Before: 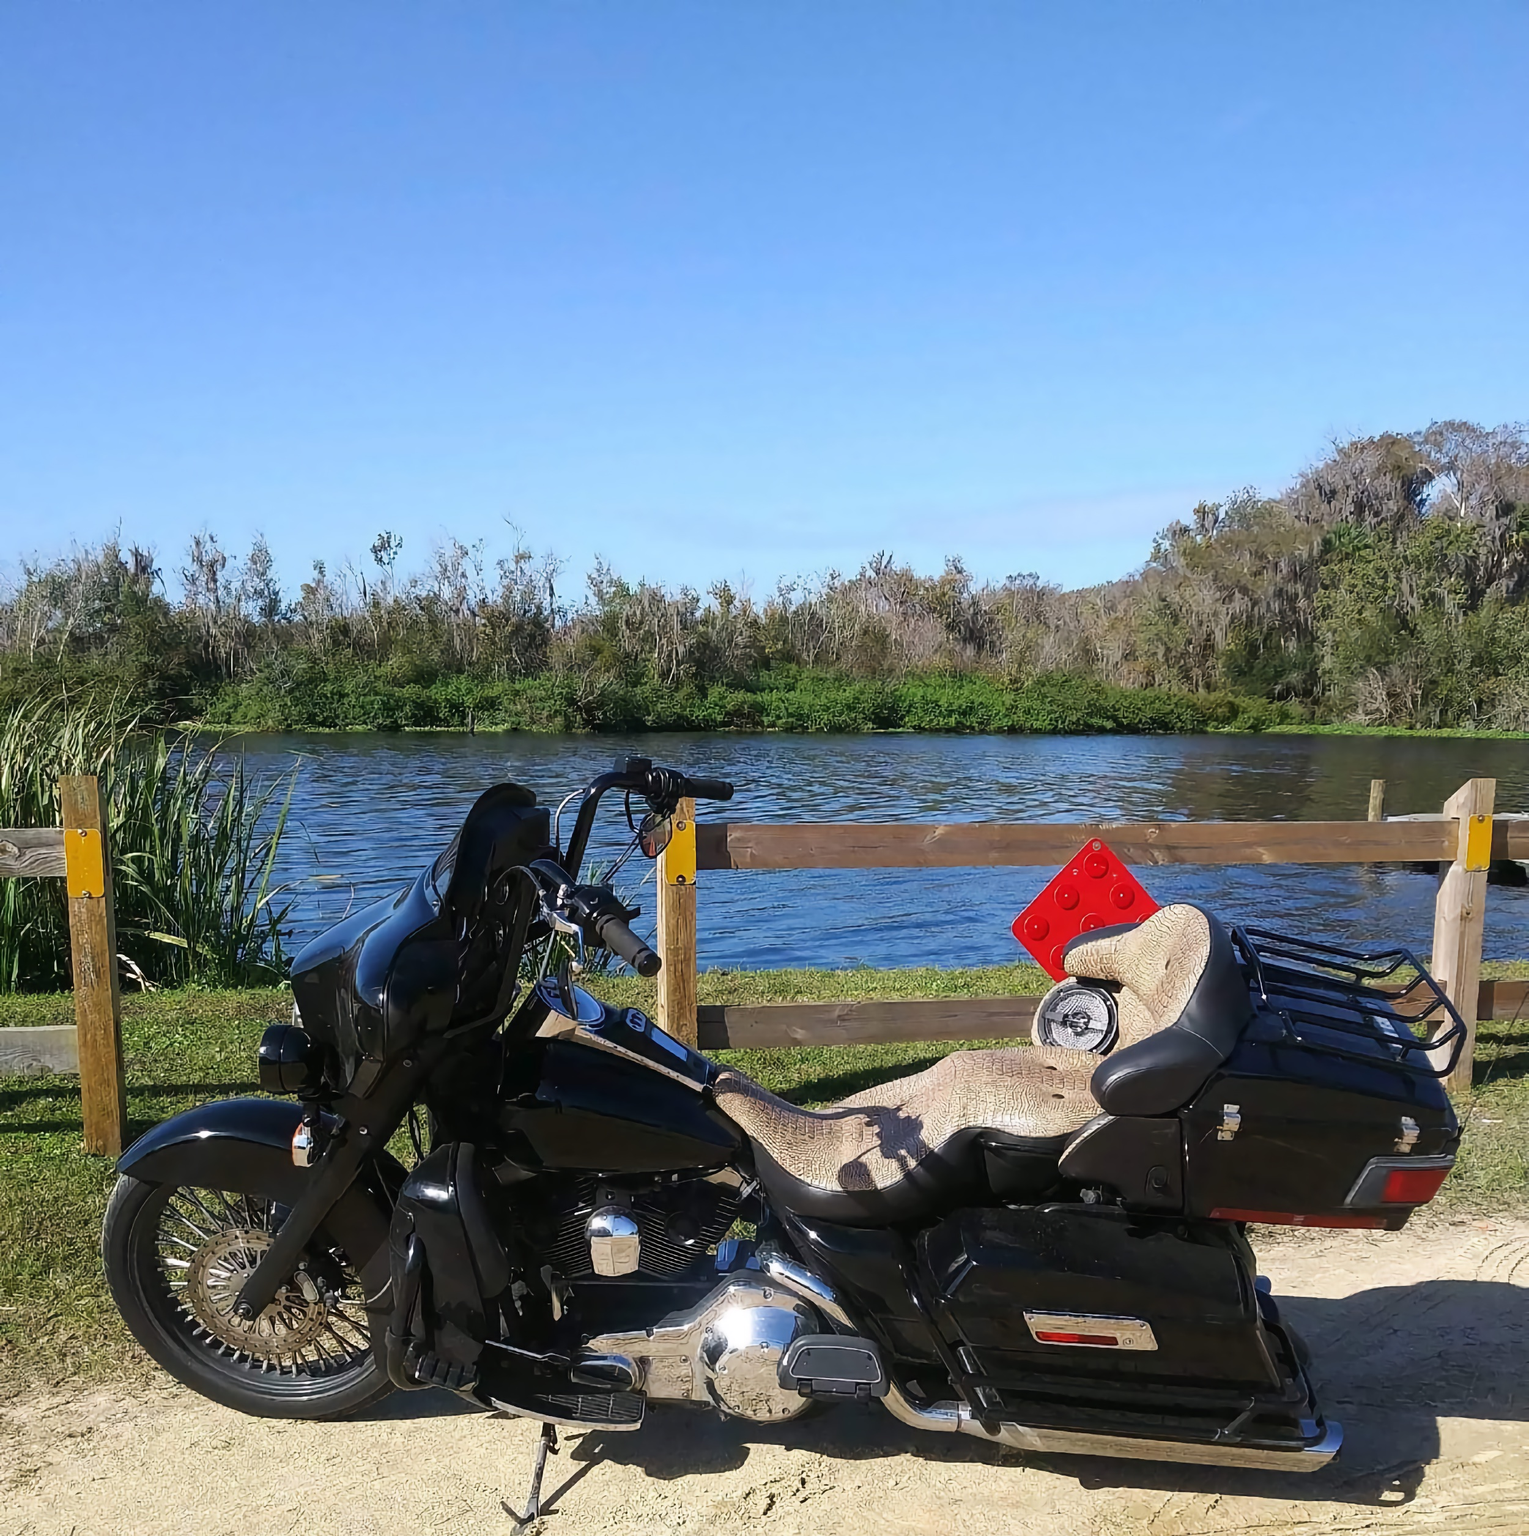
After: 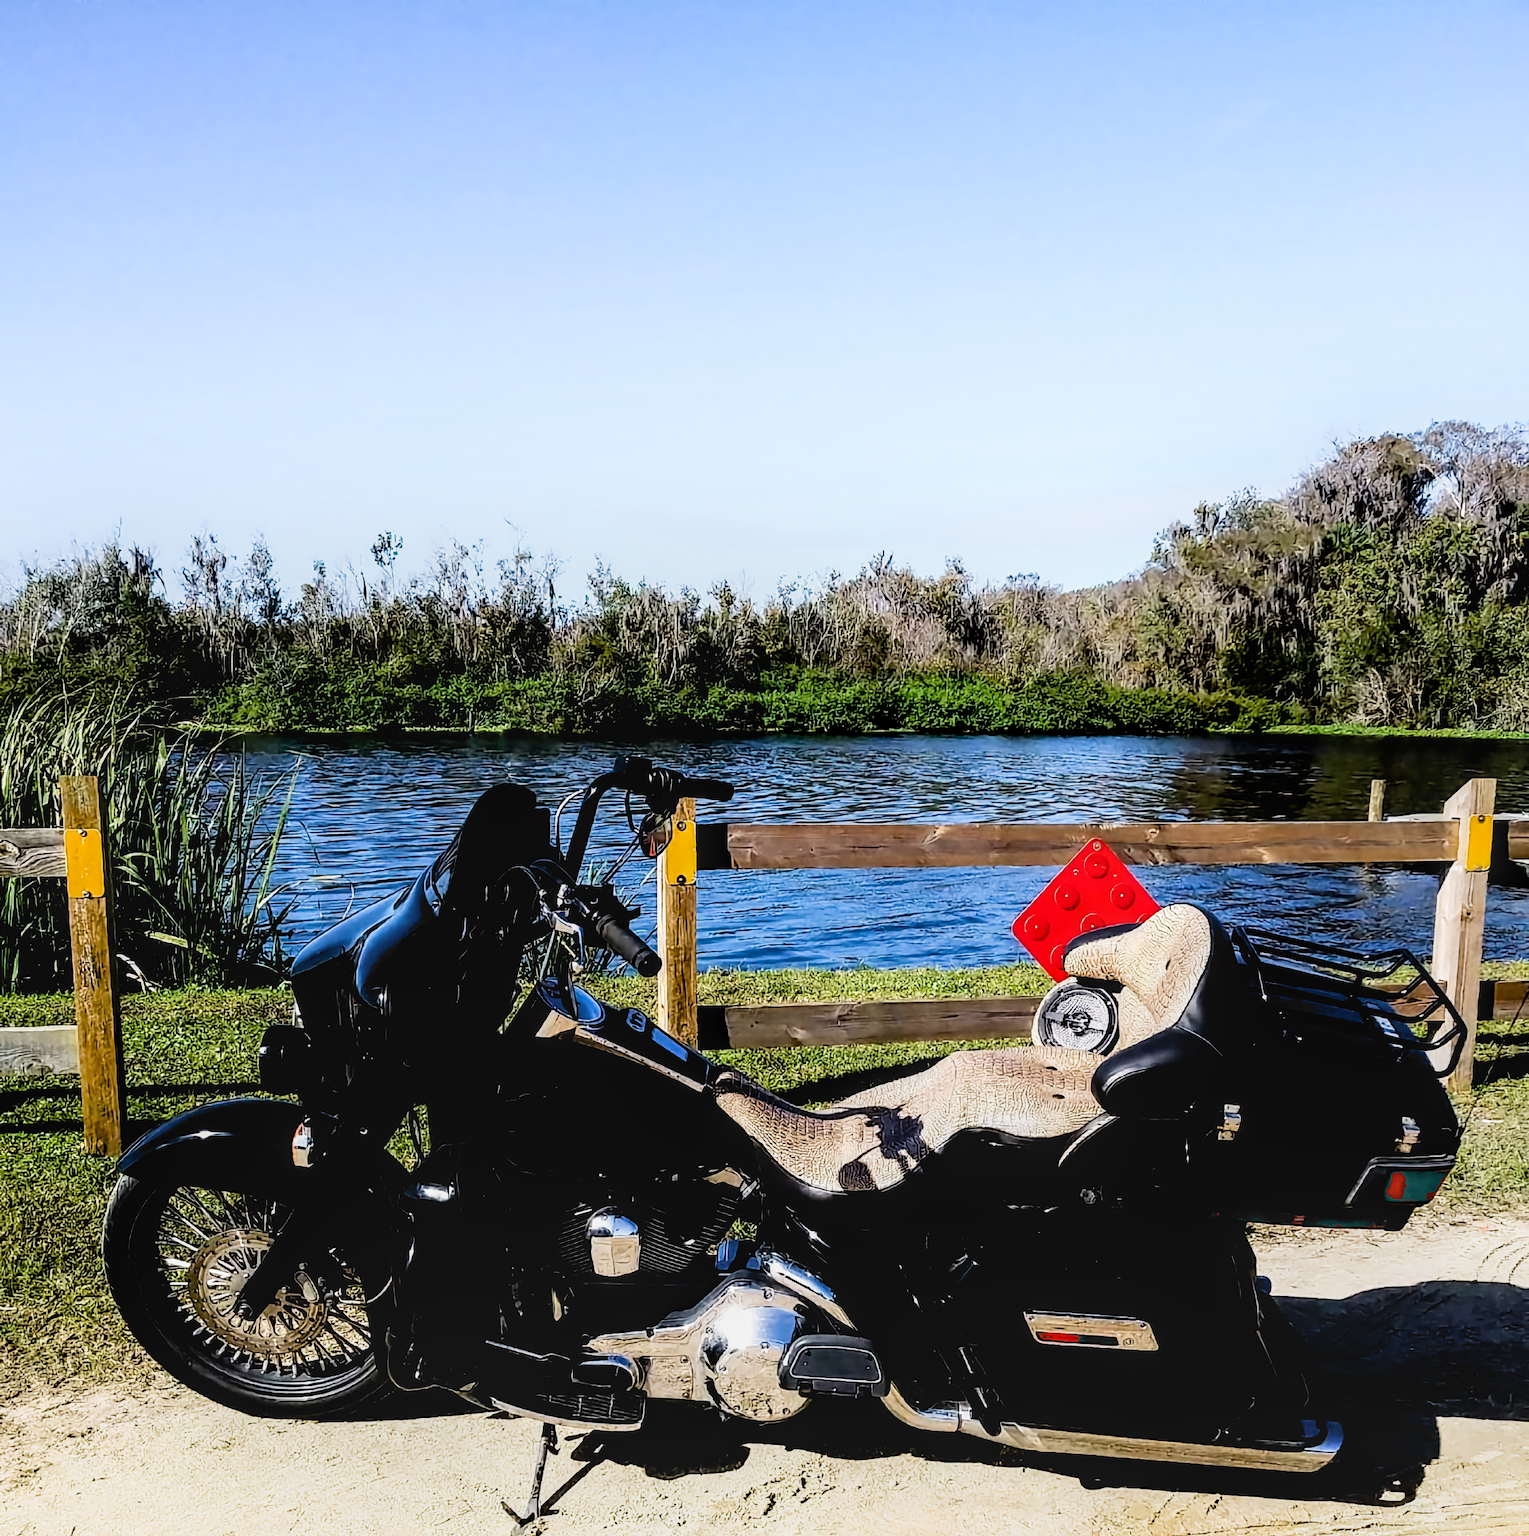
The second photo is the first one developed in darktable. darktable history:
filmic rgb: black relative exposure -5.02 EV, white relative exposure 3.52 EV, threshold 6 EV, hardness 3.19, contrast 1.488, highlights saturation mix -49.94%, iterations of high-quality reconstruction 0, enable highlight reconstruction true
shadows and highlights: shadows -22.6, highlights 46.32, soften with gaussian
exposure: black level correction 0.039, exposure 0.499 EV, compensate highlight preservation false
local contrast: on, module defaults
